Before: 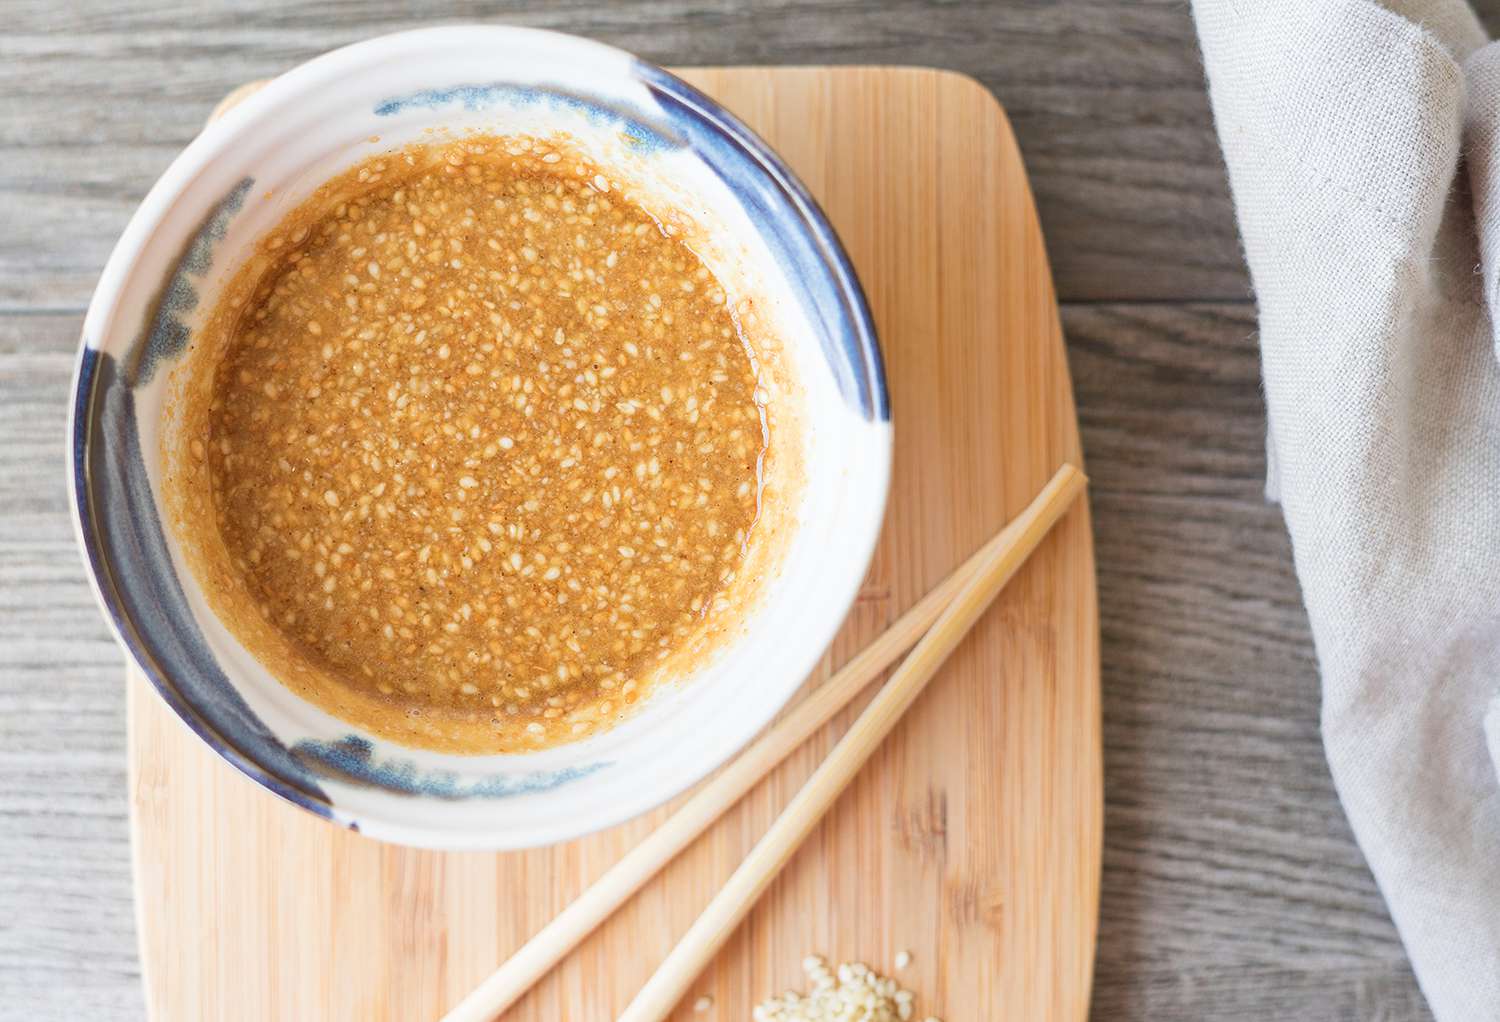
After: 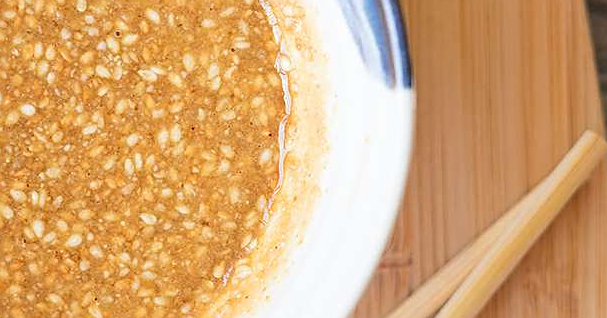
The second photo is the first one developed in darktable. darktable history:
sharpen: on, module defaults
crop: left 31.875%, top 32.636%, right 27.602%, bottom 36.17%
